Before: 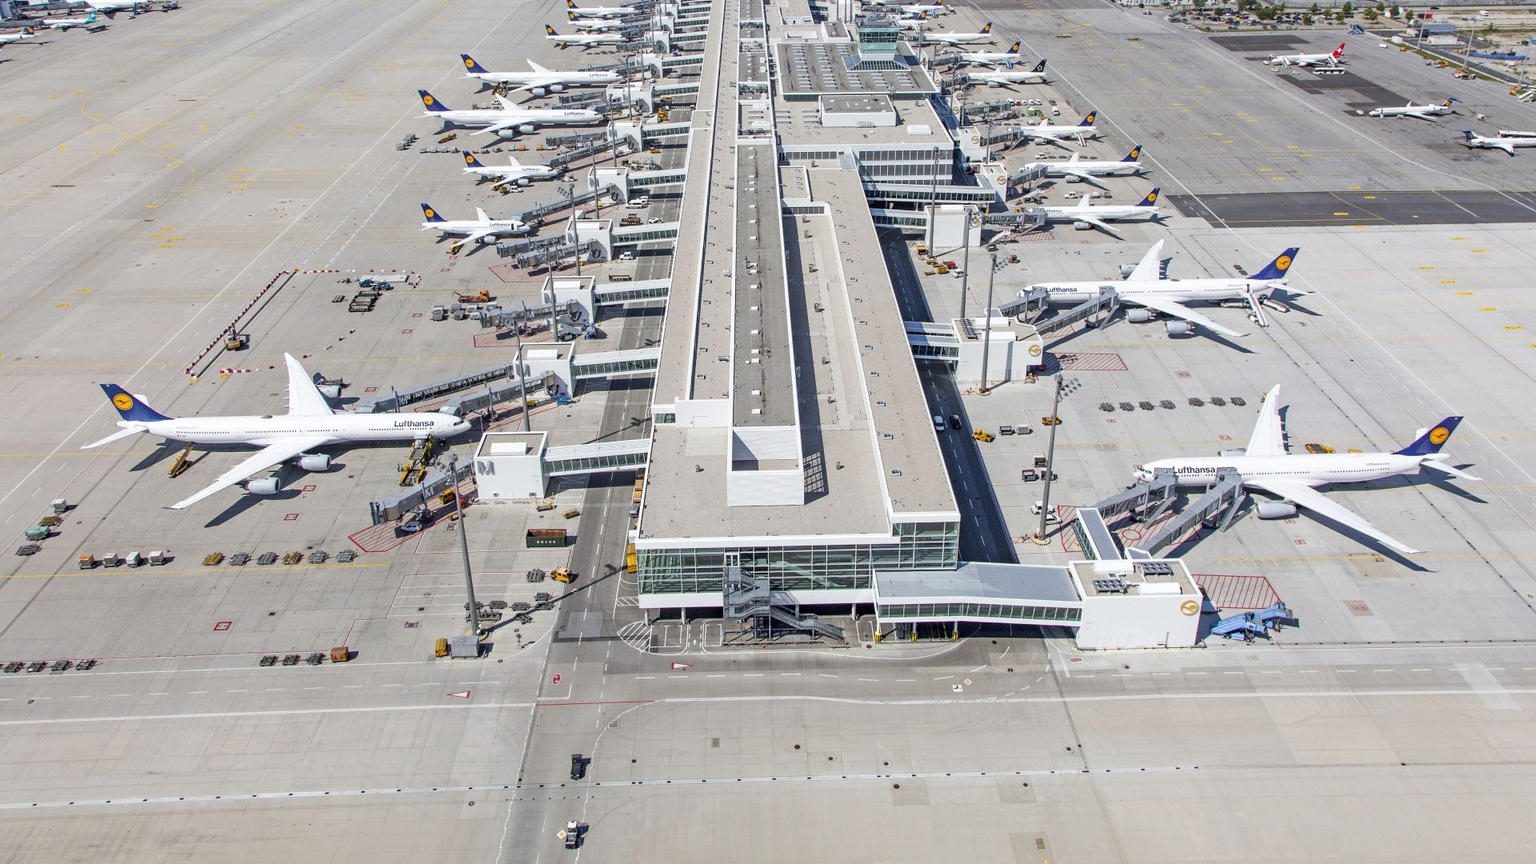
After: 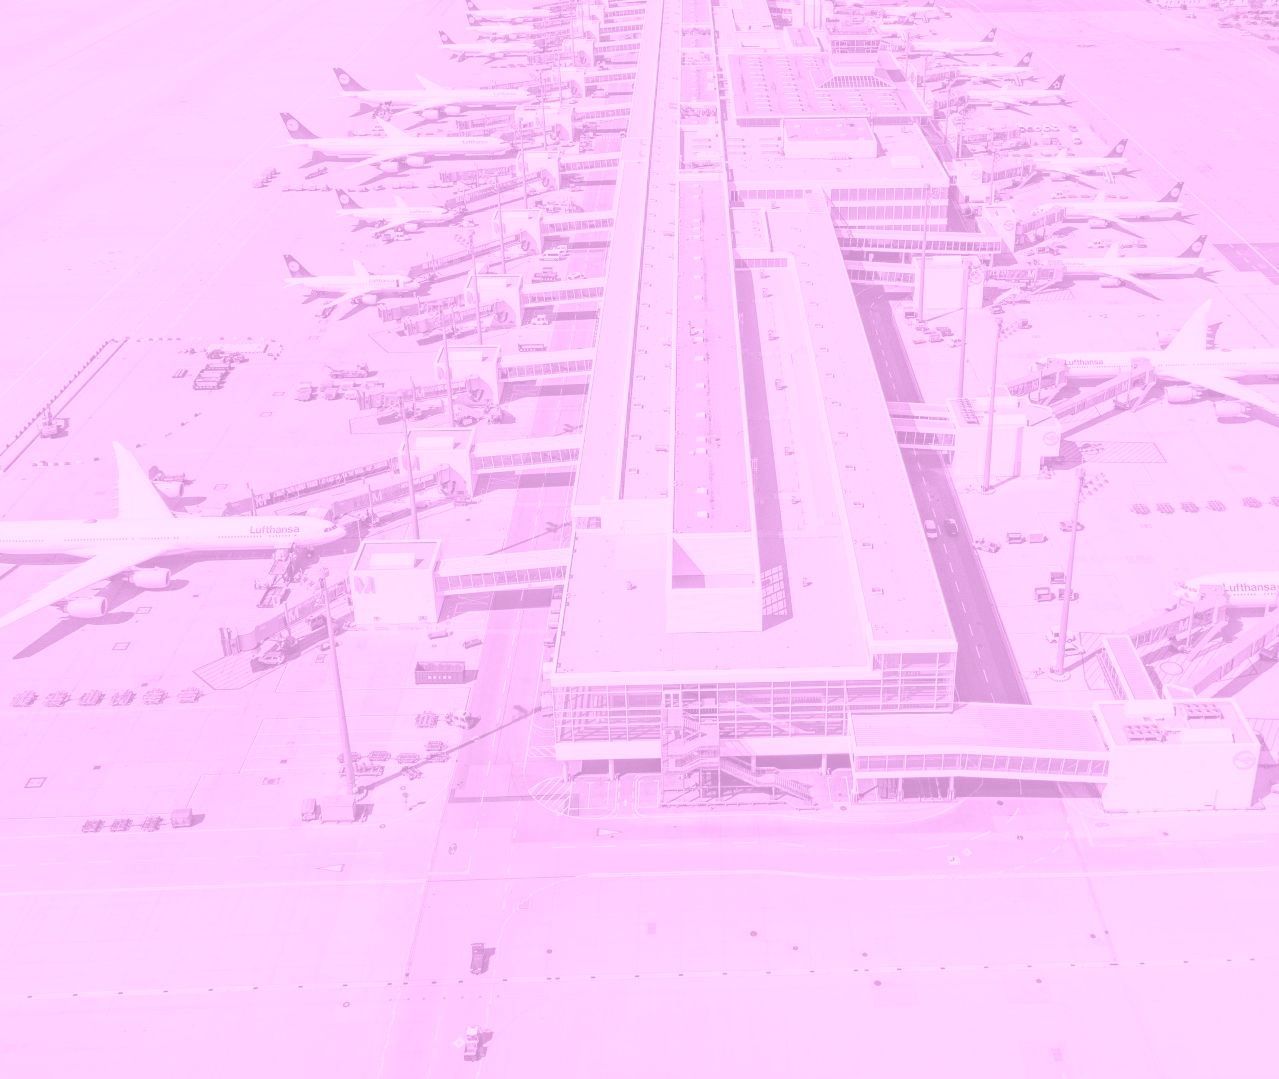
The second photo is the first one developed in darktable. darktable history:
crop and rotate: left 12.673%, right 20.66%
velvia: strength 45%
colorize: hue 331.2°, saturation 75%, source mix 30.28%, lightness 70.52%, version 1
